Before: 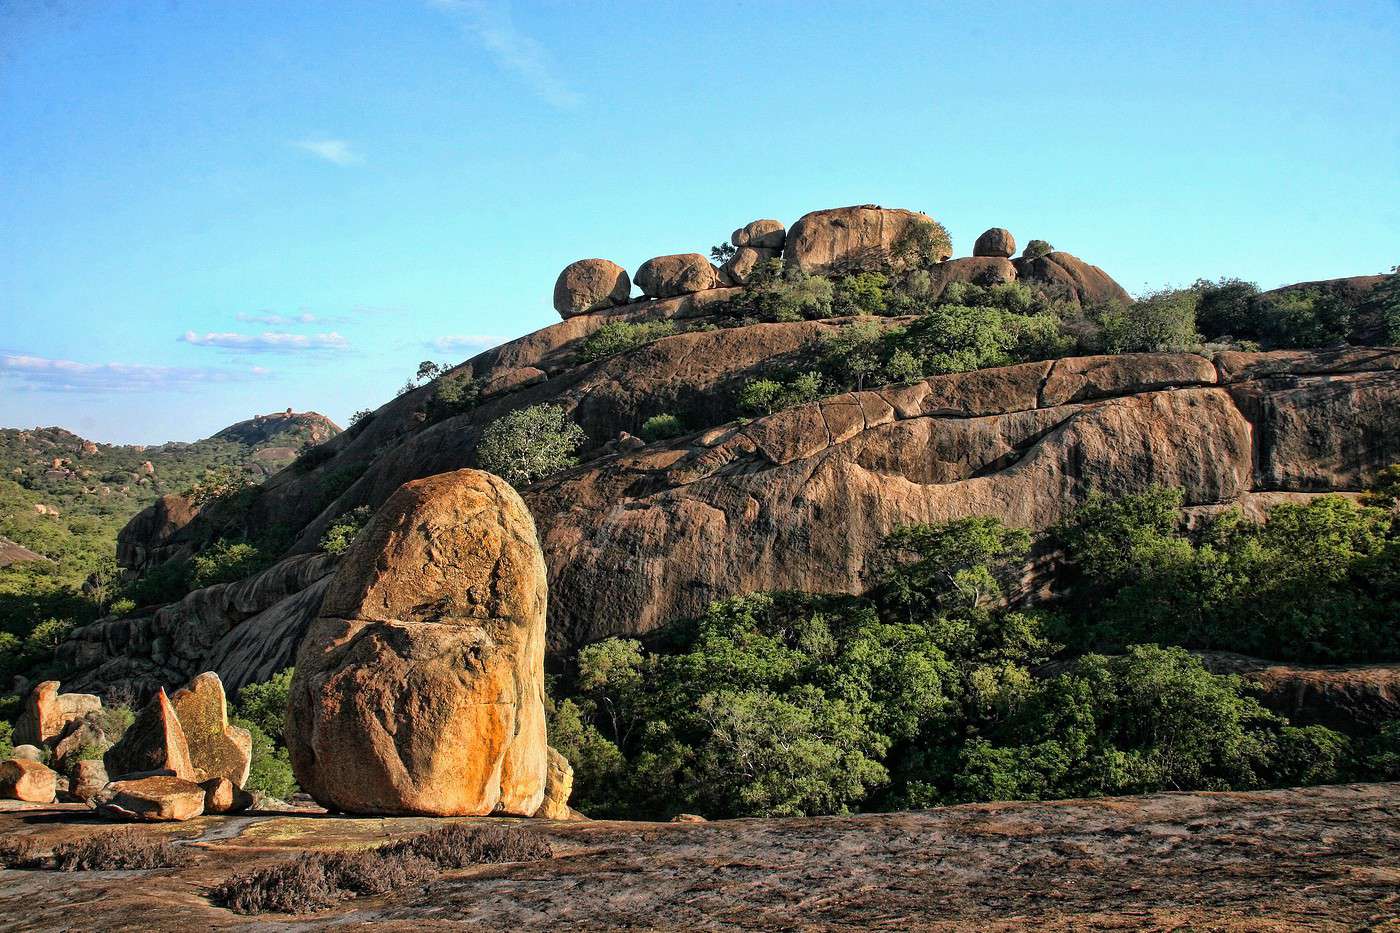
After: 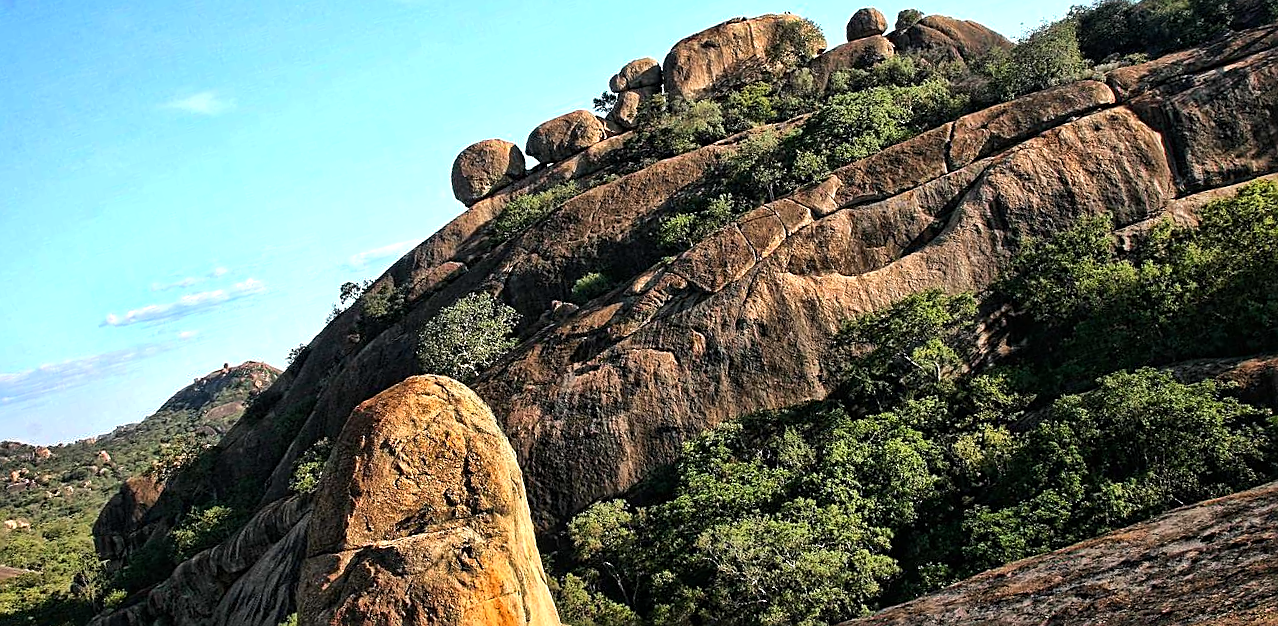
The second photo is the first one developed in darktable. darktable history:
rotate and perspective: rotation -14.8°, crop left 0.1, crop right 0.903, crop top 0.25, crop bottom 0.748
tone equalizer: -8 EV -0.417 EV, -7 EV -0.389 EV, -6 EV -0.333 EV, -5 EV -0.222 EV, -3 EV 0.222 EV, -2 EV 0.333 EV, -1 EV 0.389 EV, +0 EV 0.417 EV, edges refinement/feathering 500, mask exposure compensation -1.57 EV, preserve details no
sharpen: on, module defaults
